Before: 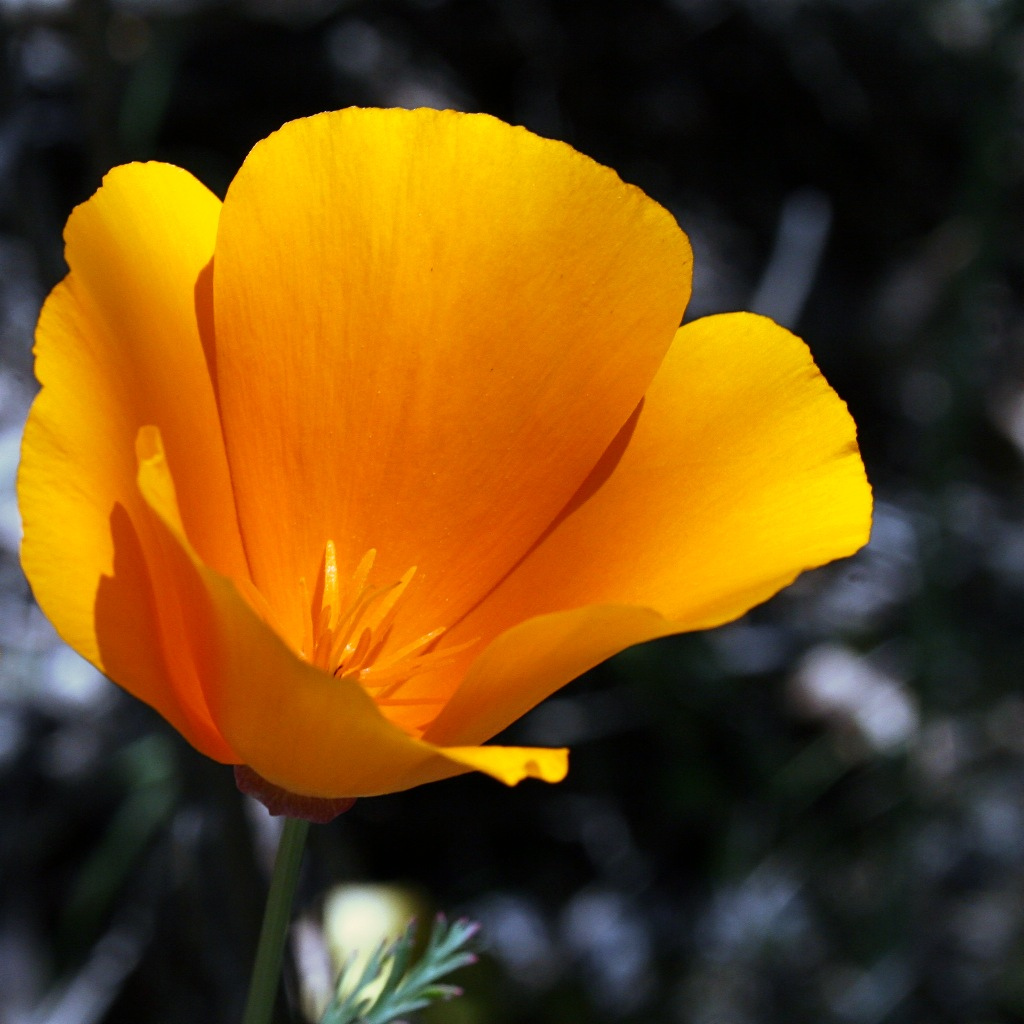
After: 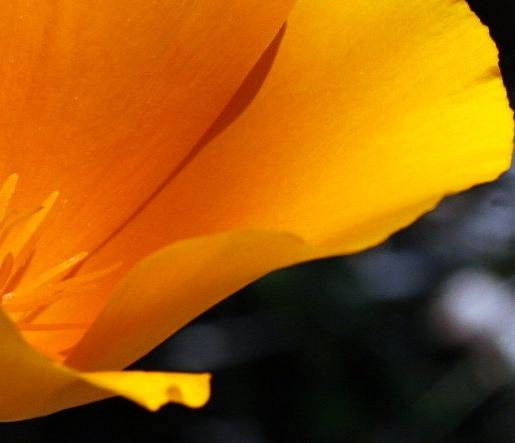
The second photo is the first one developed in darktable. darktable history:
white balance: emerald 1
crop: left 35.03%, top 36.625%, right 14.663%, bottom 20.057%
